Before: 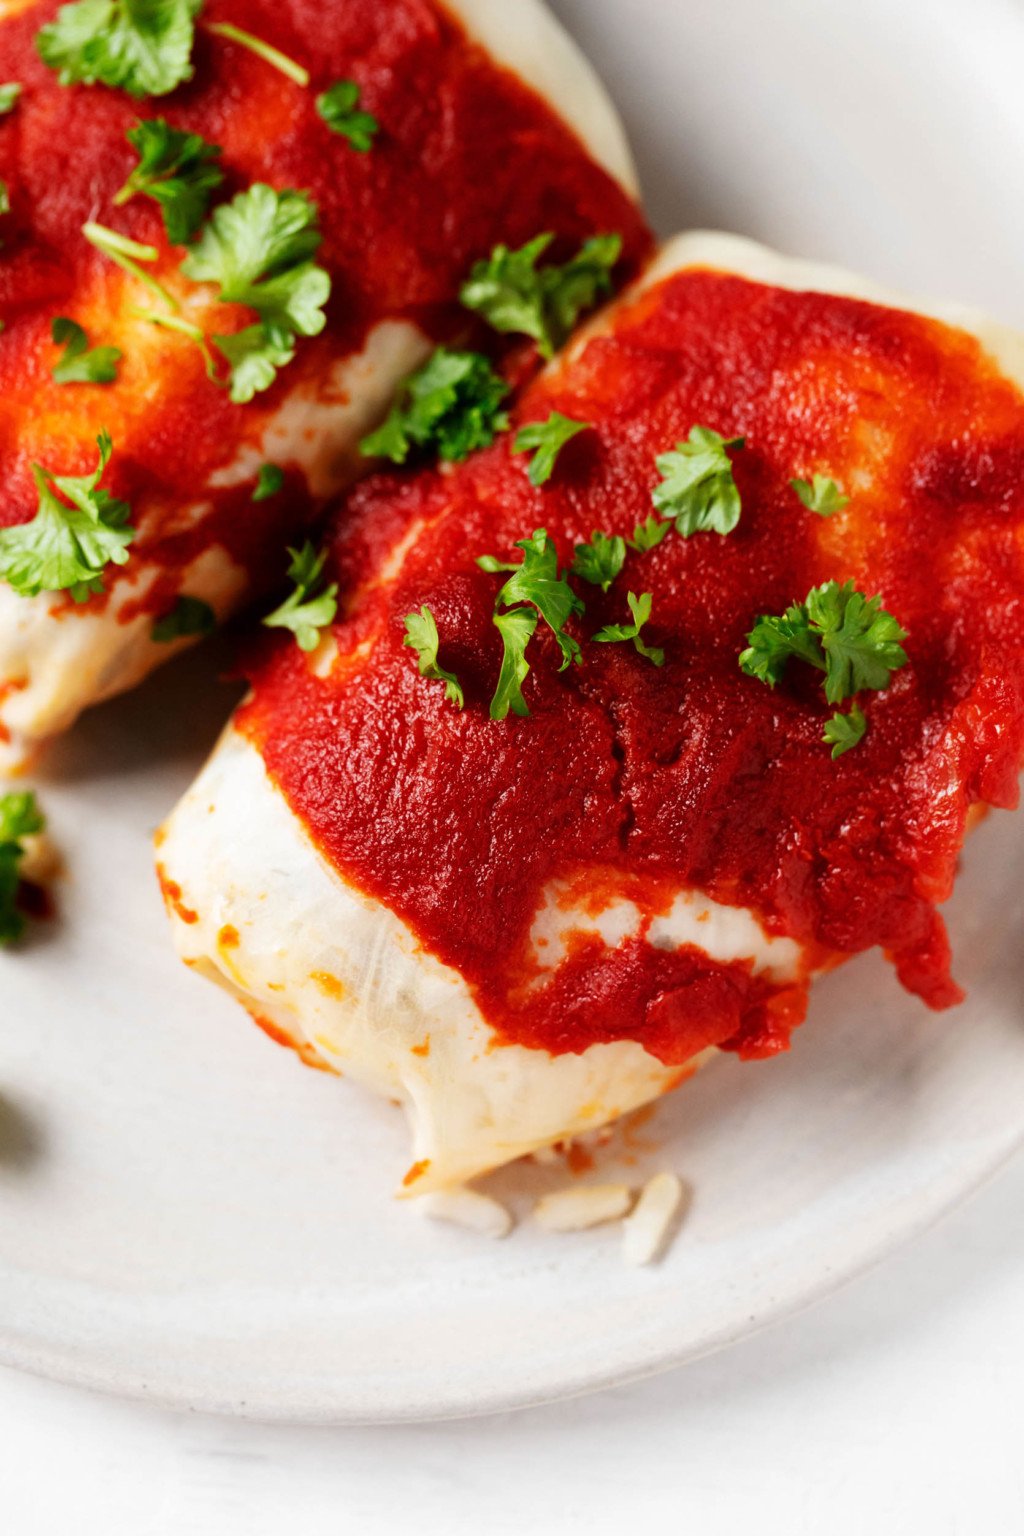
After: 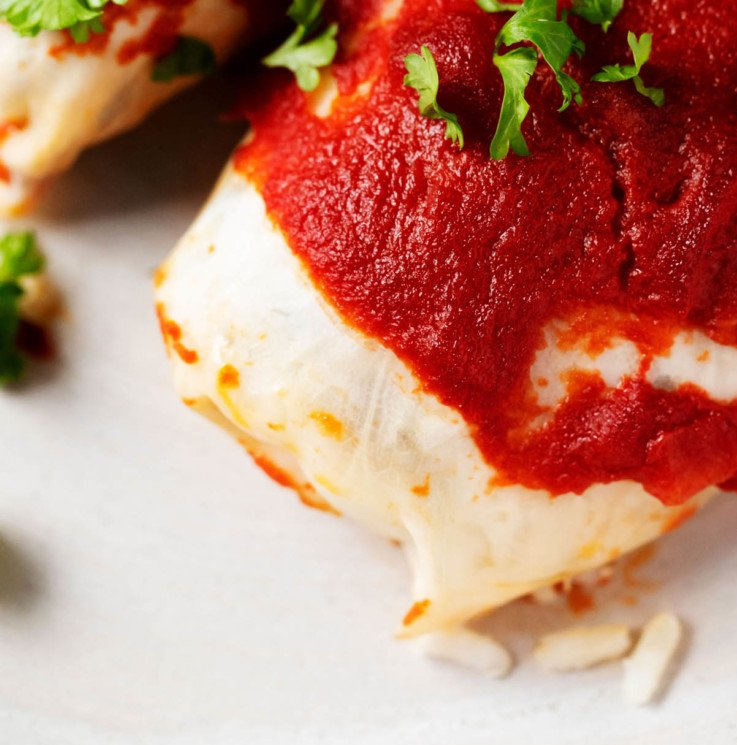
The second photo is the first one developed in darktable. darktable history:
tone equalizer: on, module defaults
crop: top 36.498%, right 27.964%, bottom 14.995%
